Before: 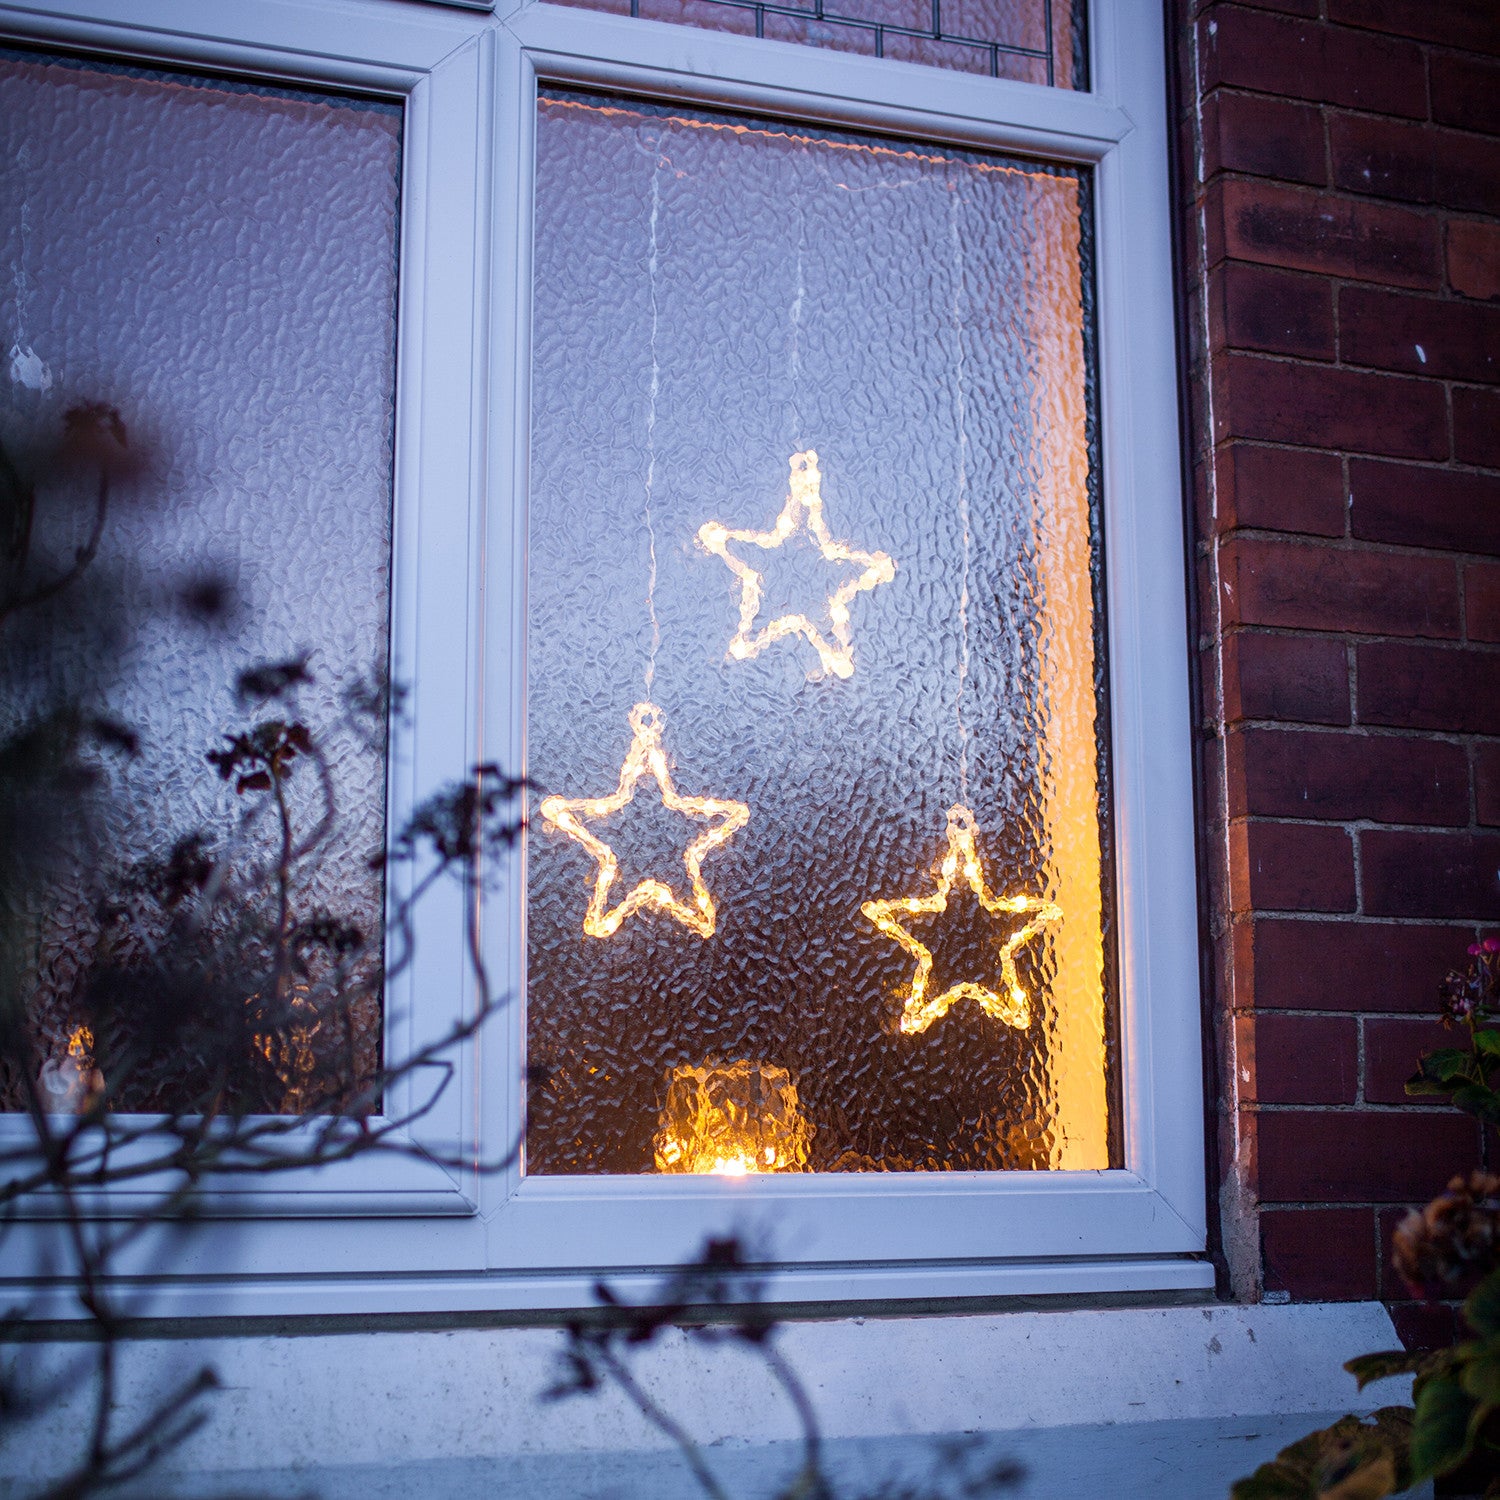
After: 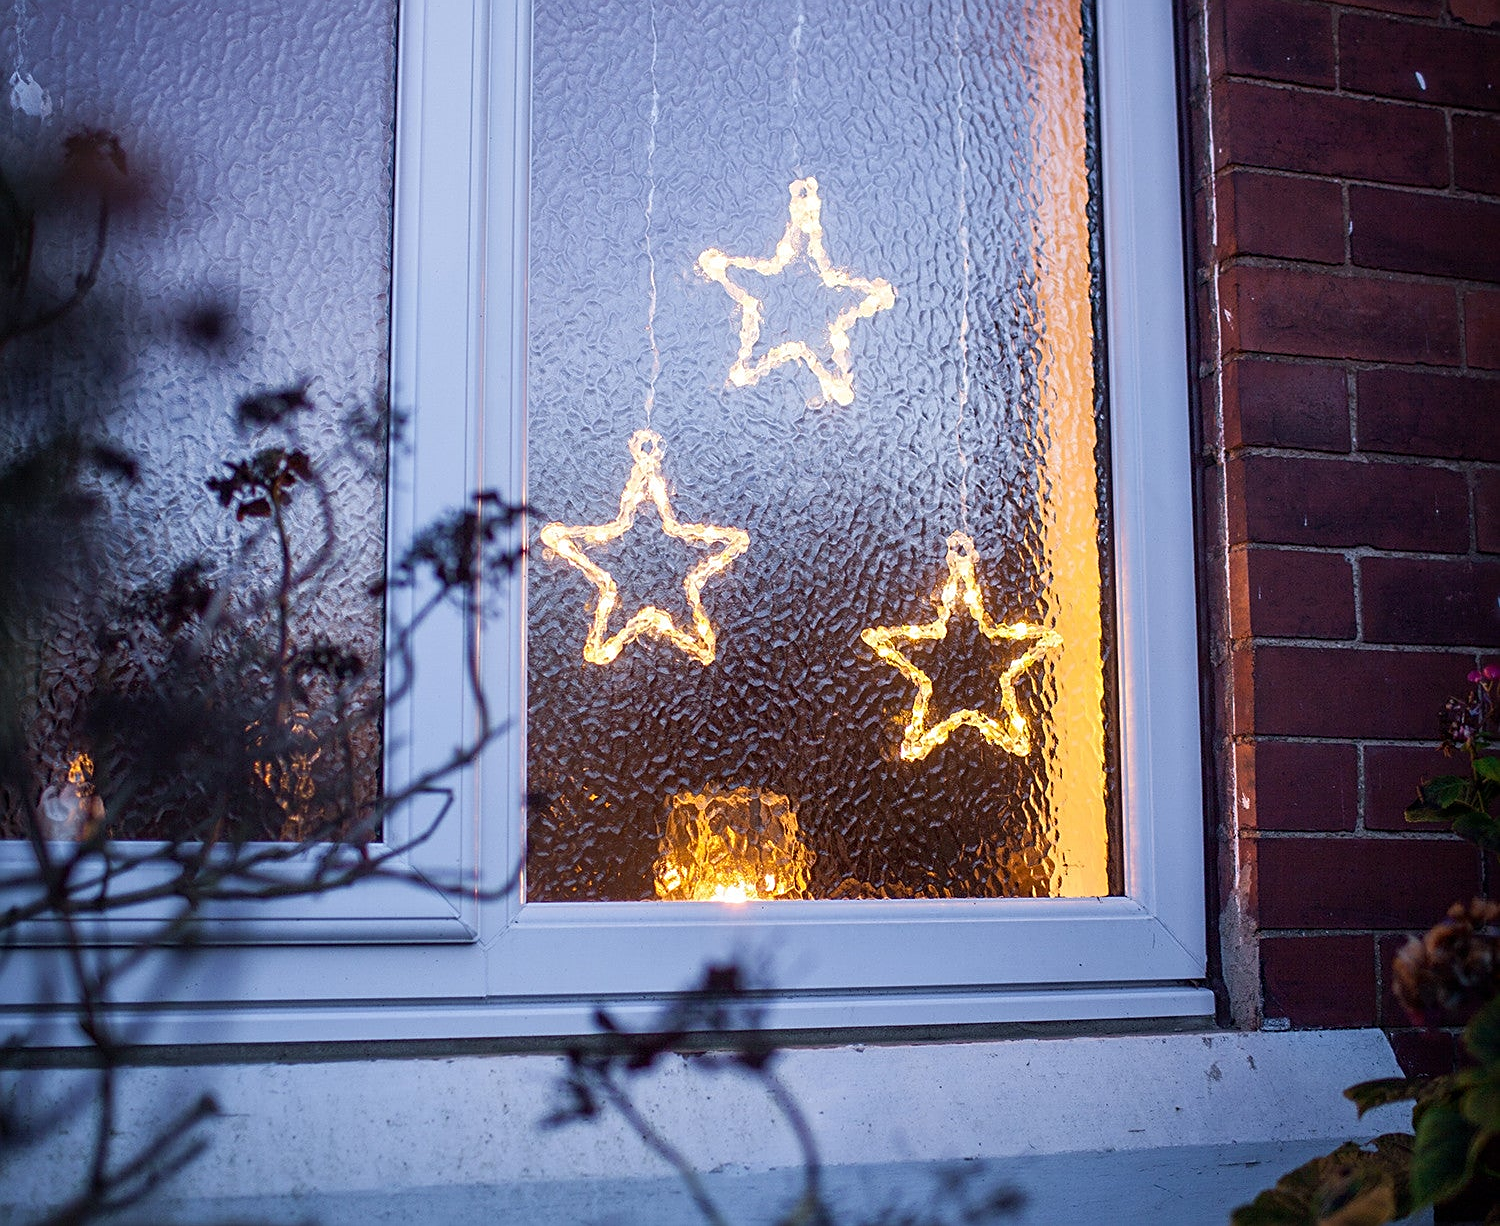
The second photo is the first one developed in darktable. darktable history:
crop and rotate: top 18.21%
sharpen: on, module defaults
